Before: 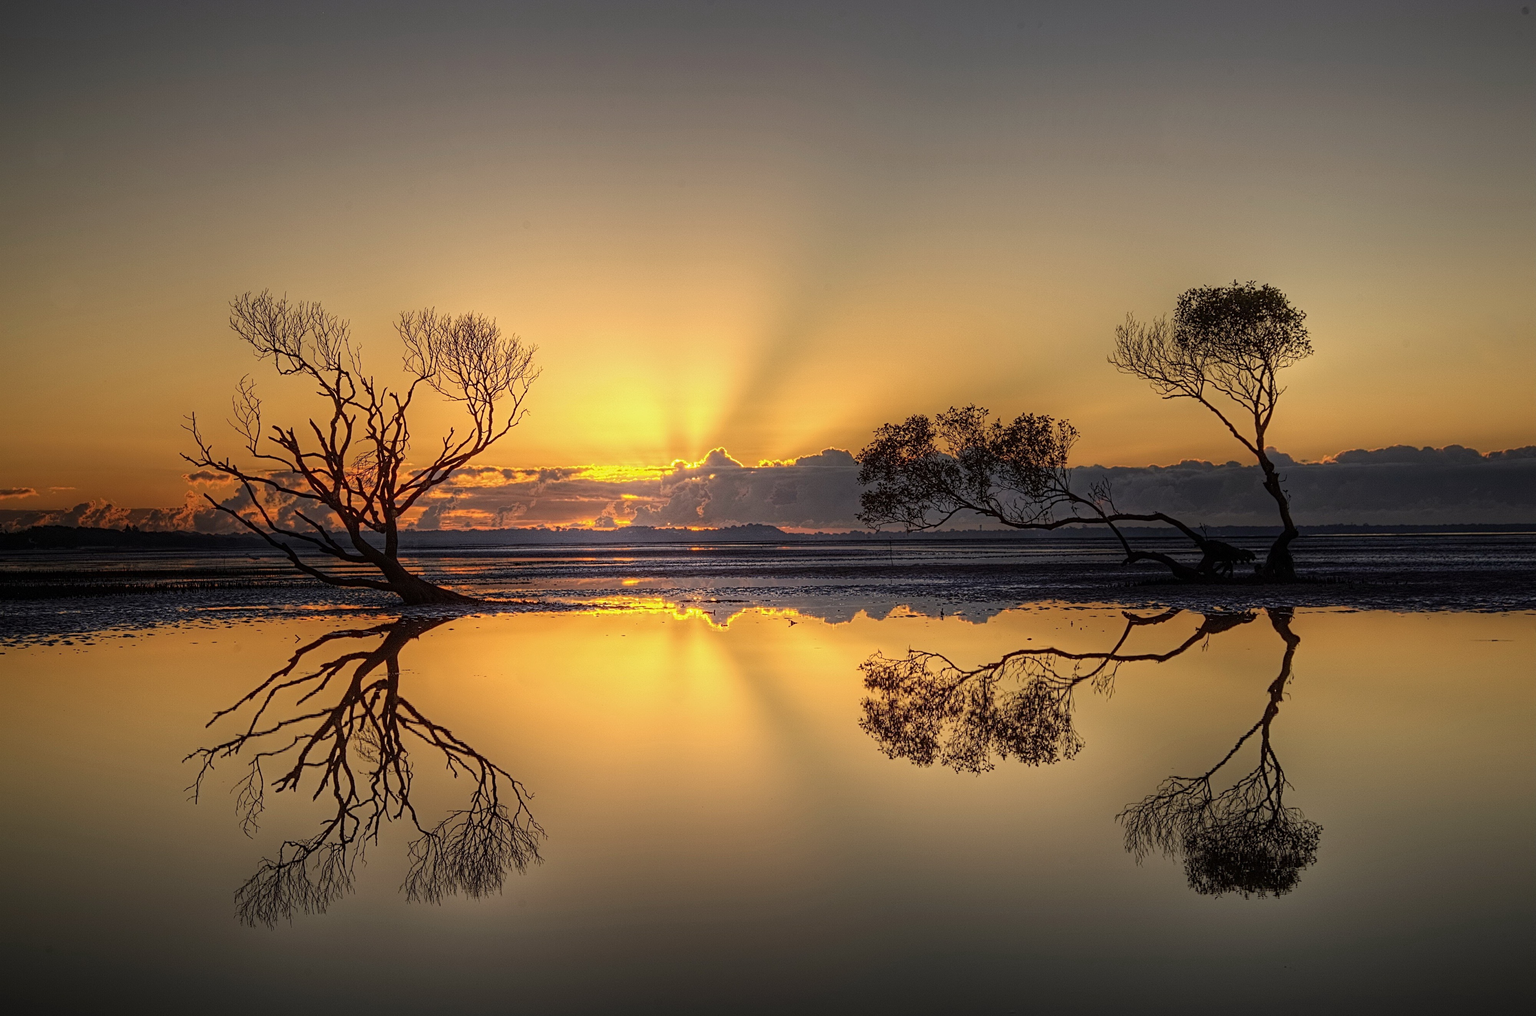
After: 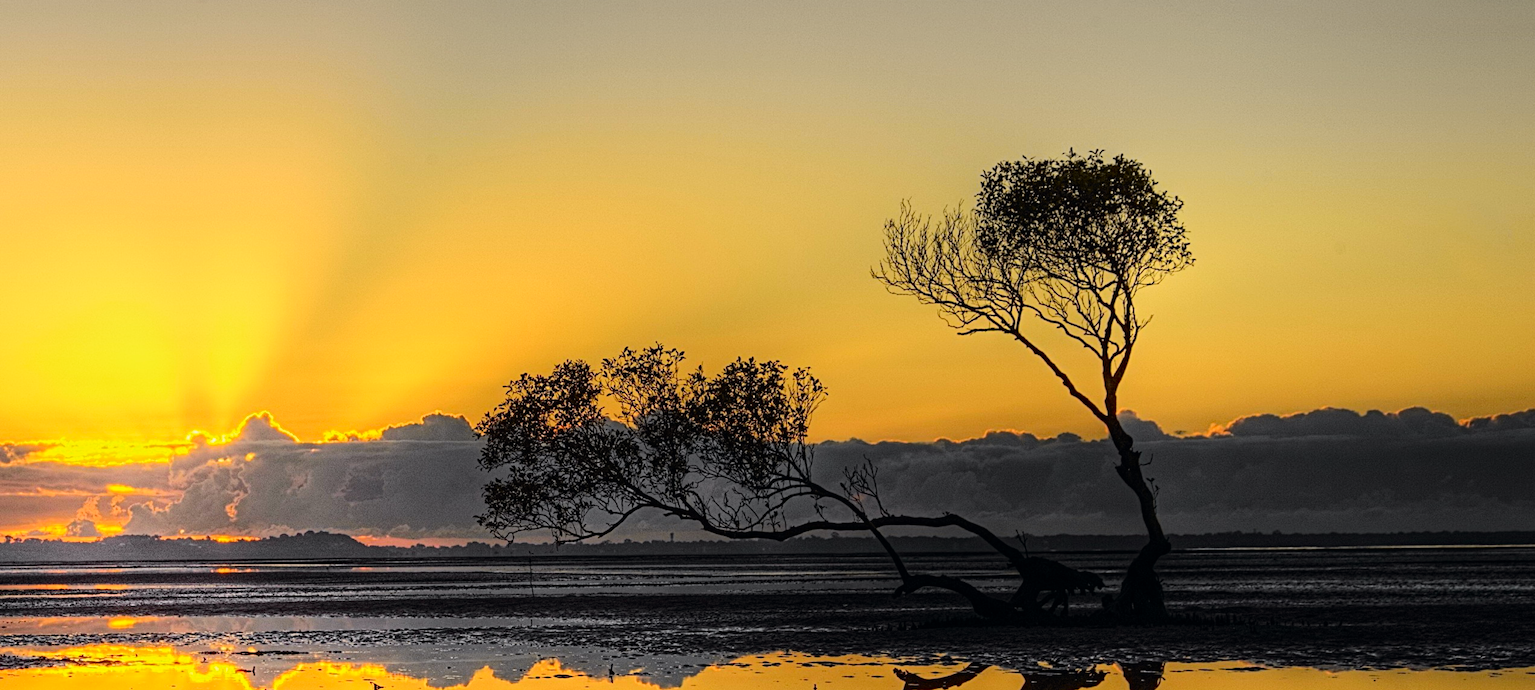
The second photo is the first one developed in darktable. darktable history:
tone curve: curves: ch0 [(0, 0) (0.11, 0.081) (0.256, 0.259) (0.398, 0.475) (0.498, 0.611) (0.65, 0.757) (0.835, 0.883) (1, 0.961)]; ch1 [(0, 0) (0.346, 0.307) (0.408, 0.369) (0.453, 0.457) (0.482, 0.479) (0.502, 0.498) (0.521, 0.51) (0.553, 0.554) (0.618, 0.65) (0.693, 0.727) (1, 1)]; ch2 [(0, 0) (0.366, 0.337) (0.434, 0.46) (0.485, 0.494) (0.5, 0.494) (0.511, 0.508) (0.537, 0.55) (0.579, 0.599) (0.621, 0.693) (1, 1)], color space Lab, independent channels, preserve colors none
crop: left 36.005%, top 18.293%, right 0.31%, bottom 38.444%
